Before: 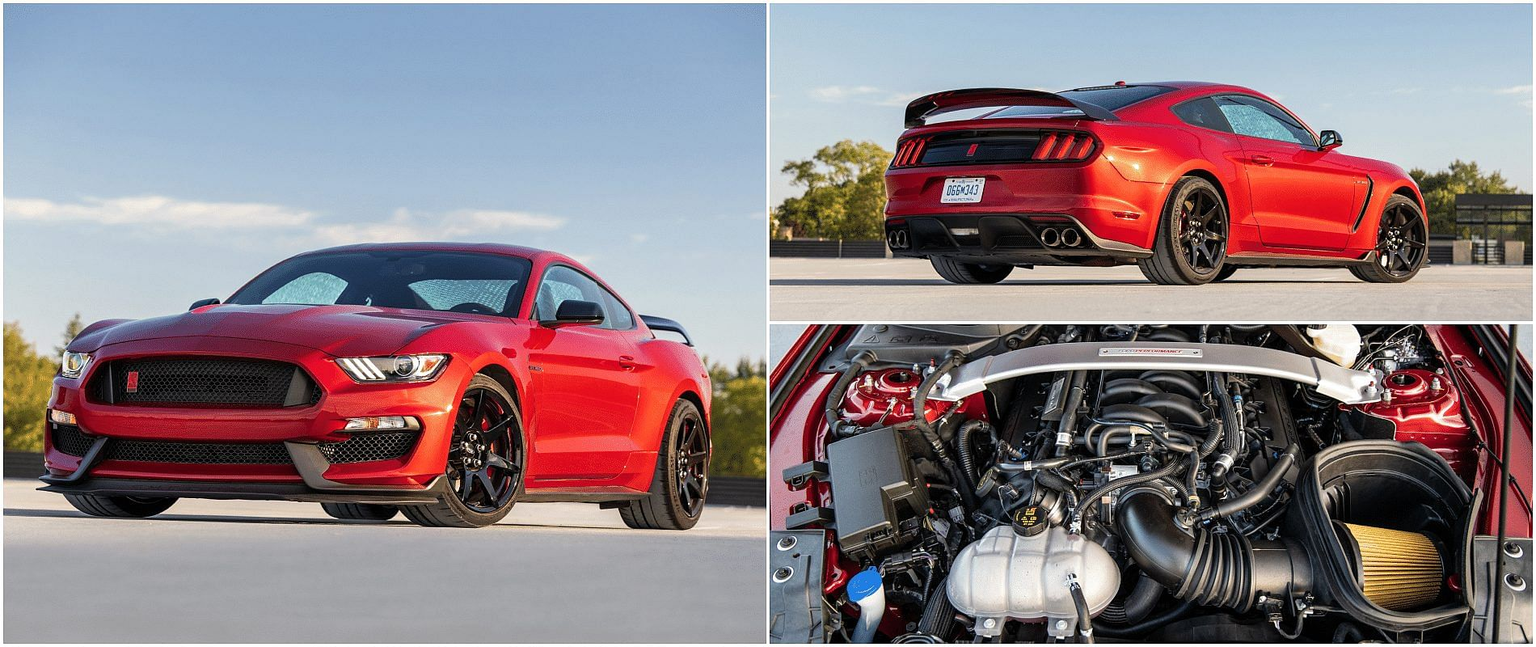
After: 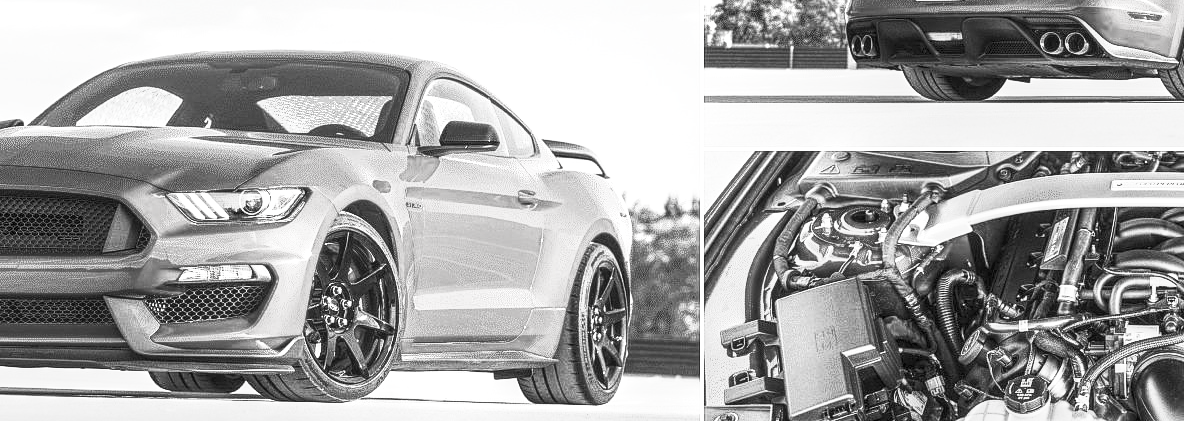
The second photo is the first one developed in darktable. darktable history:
crop: left 13.072%, top 31.307%, right 24.568%, bottom 16.004%
exposure: exposure 0.519 EV, compensate highlight preservation false
local contrast: highlights 75%, shadows 55%, detail 176%, midtone range 0.214
contrast brightness saturation: contrast 0.521, brightness 0.459, saturation -0.997
velvia: strength 44.37%
